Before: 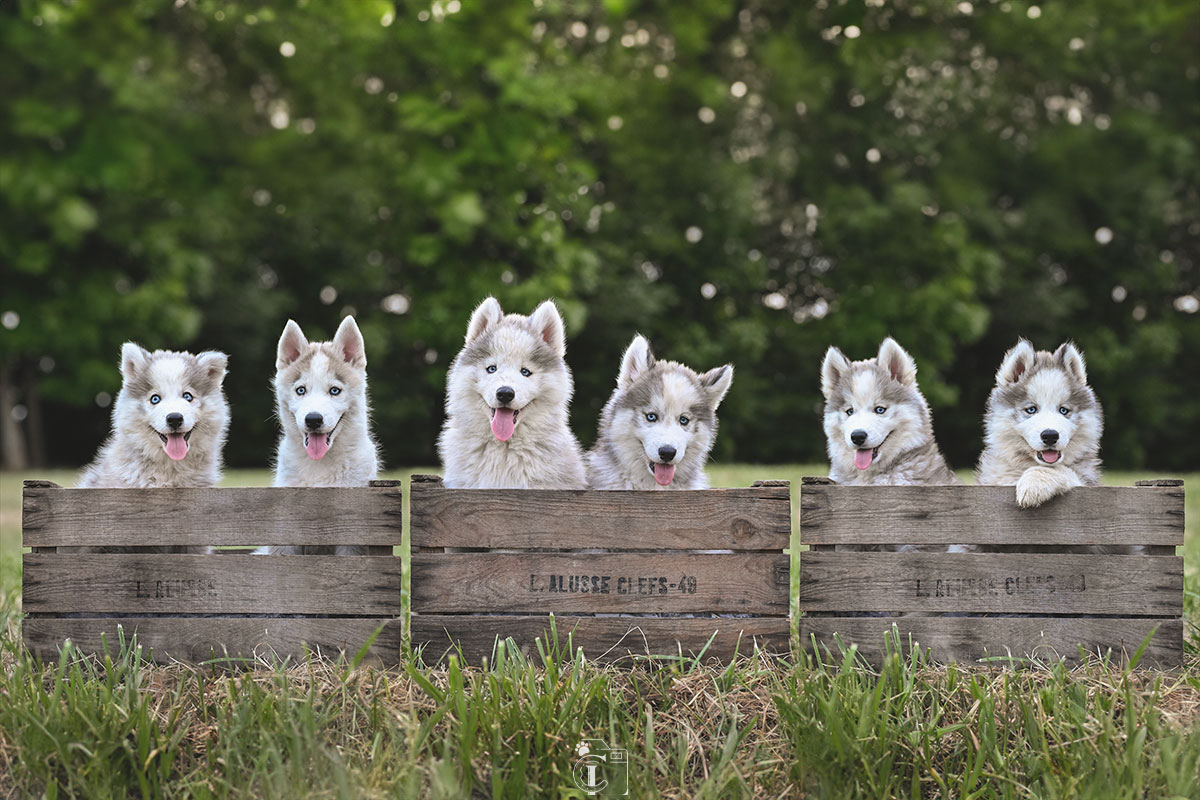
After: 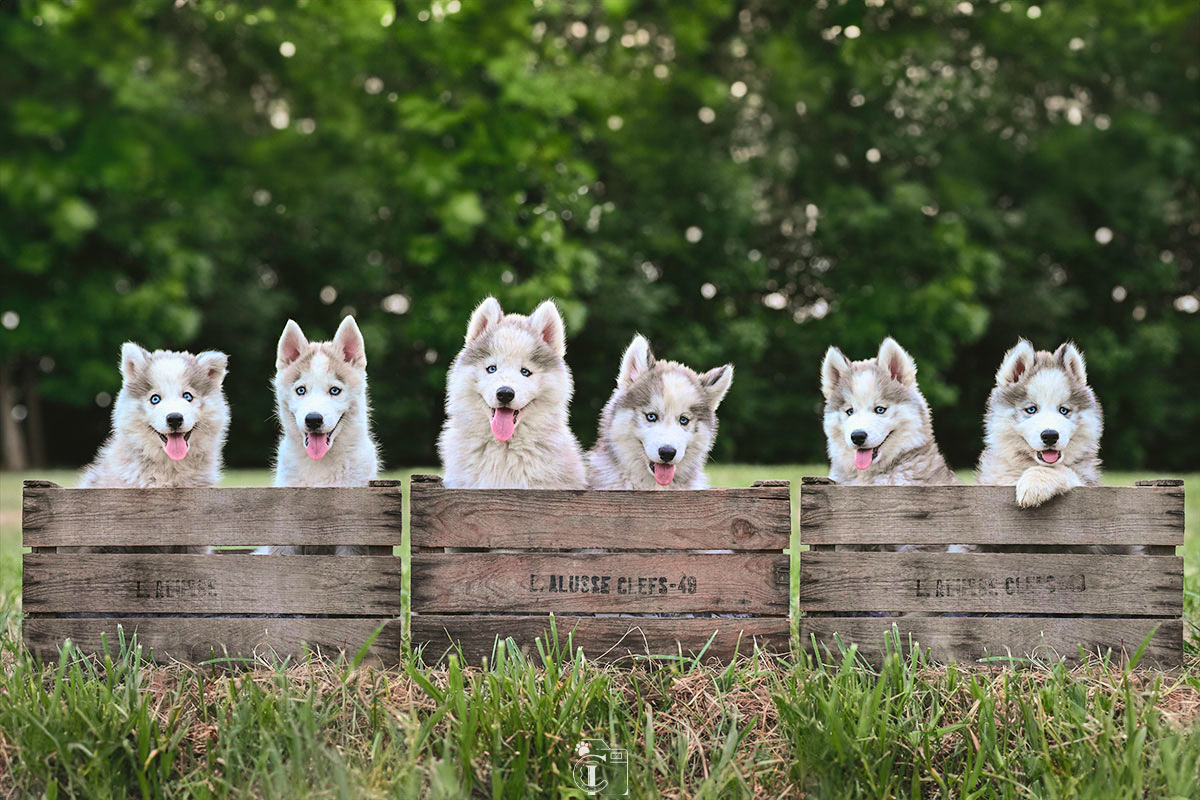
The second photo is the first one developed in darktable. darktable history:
tone curve: curves: ch0 [(0, 0) (0.068, 0.031) (0.175, 0.132) (0.337, 0.304) (0.498, 0.511) (0.748, 0.762) (0.993, 0.954)]; ch1 [(0, 0) (0.294, 0.184) (0.359, 0.34) (0.362, 0.35) (0.43, 0.41) (0.469, 0.453) (0.495, 0.489) (0.54, 0.563) (0.612, 0.641) (1, 1)]; ch2 [(0, 0) (0.431, 0.419) (0.495, 0.502) (0.524, 0.534) (0.557, 0.56) (0.634, 0.654) (0.728, 0.722) (1, 1)], color space Lab, independent channels, preserve colors none
exposure: exposure 0.2 EV, compensate highlight preservation false
